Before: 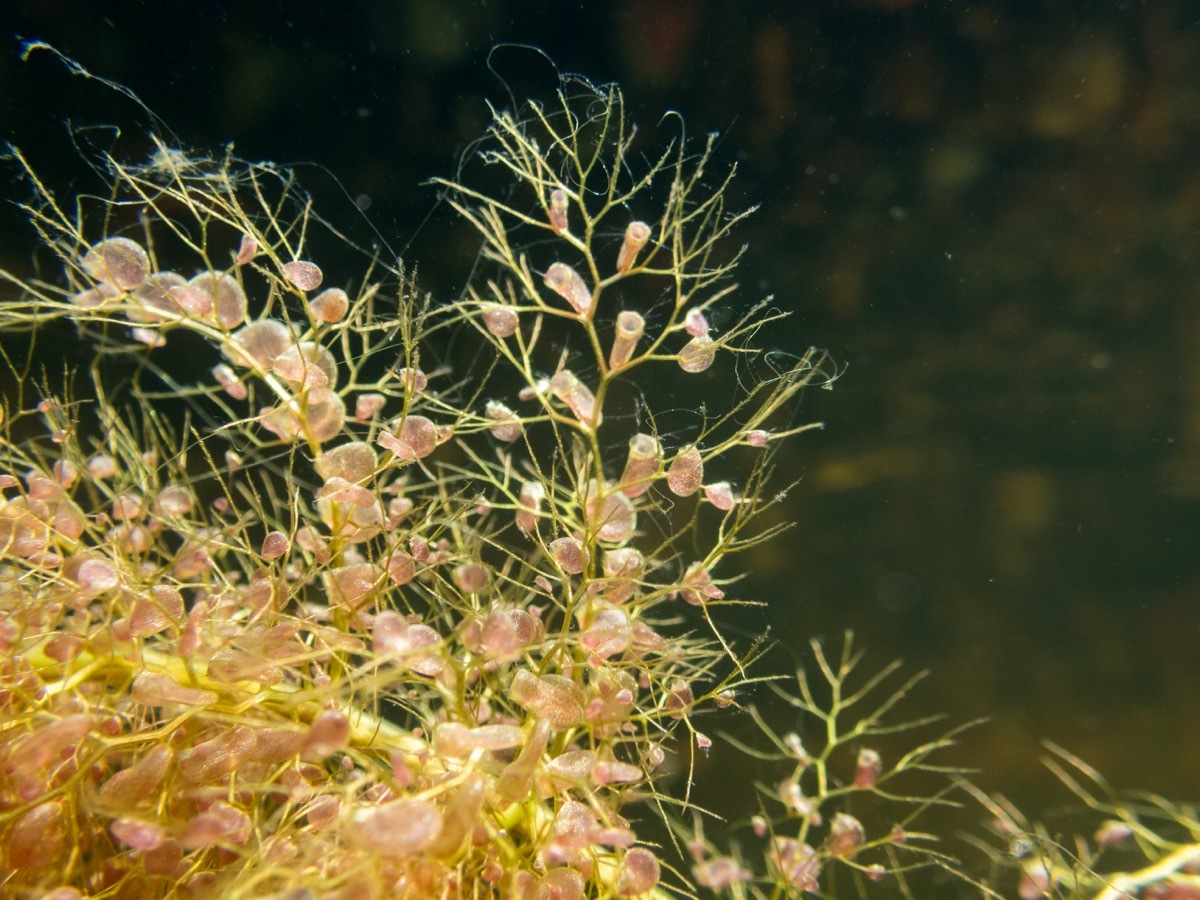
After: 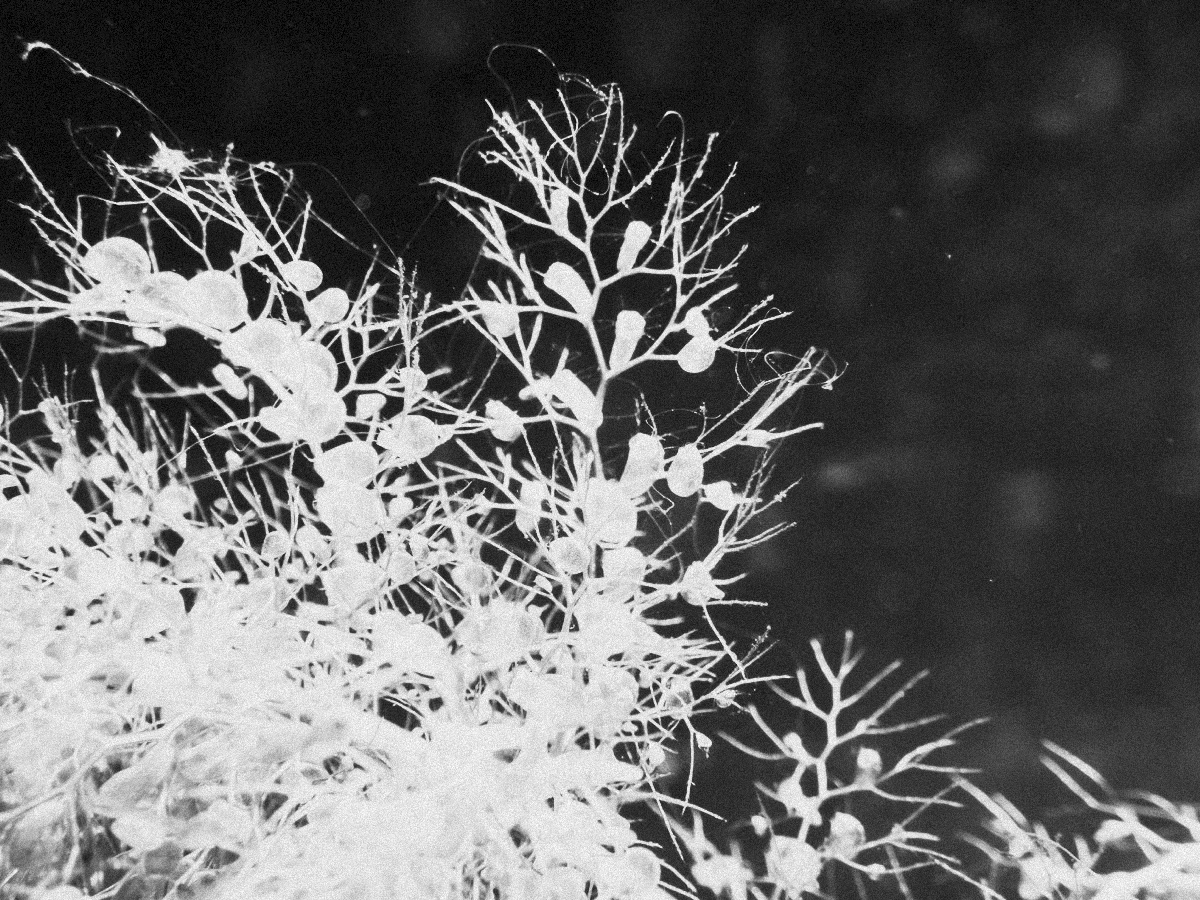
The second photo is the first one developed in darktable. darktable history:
grain: strength 35%, mid-tones bias 0%
tone curve: curves: ch0 [(0, 0.018) (0.036, 0.038) (0.15, 0.131) (0.27, 0.247) (0.545, 0.561) (0.761, 0.761) (1, 0.919)]; ch1 [(0, 0) (0.179, 0.173) (0.322, 0.32) (0.429, 0.431) (0.502, 0.5) (0.519, 0.522) (0.562, 0.588) (0.625, 0.67) (0.711, 0.745) (1, 1)]; ch2 [(0, 0) (0.29, 0.295) (0.404, 0.436) (0.497, 0.499) (0.521, 0.523) (0.561, 0.605) (0.657, 0.655) (0.712, 0.764) (1, 1)], color space Lab, independent channels, preserve colors none
monochrome: on, module defaults
tone equalizer: -8 EV -0.417 EV, -7 EV -0.389 EV, -6 EV -0.333 EV, -5 EV -0.222 EV, -3 EV 0.222 EV, -2 EV 0.333 EV, -1 EV 0.389 EV, +0 EV 0.417 EV, edges refinement/feathering 500, mask exposure compensation -1.57 EV, preserve details no
contrast brightness saturation: contrast 0.53, brightness 0.47, saturation -1
